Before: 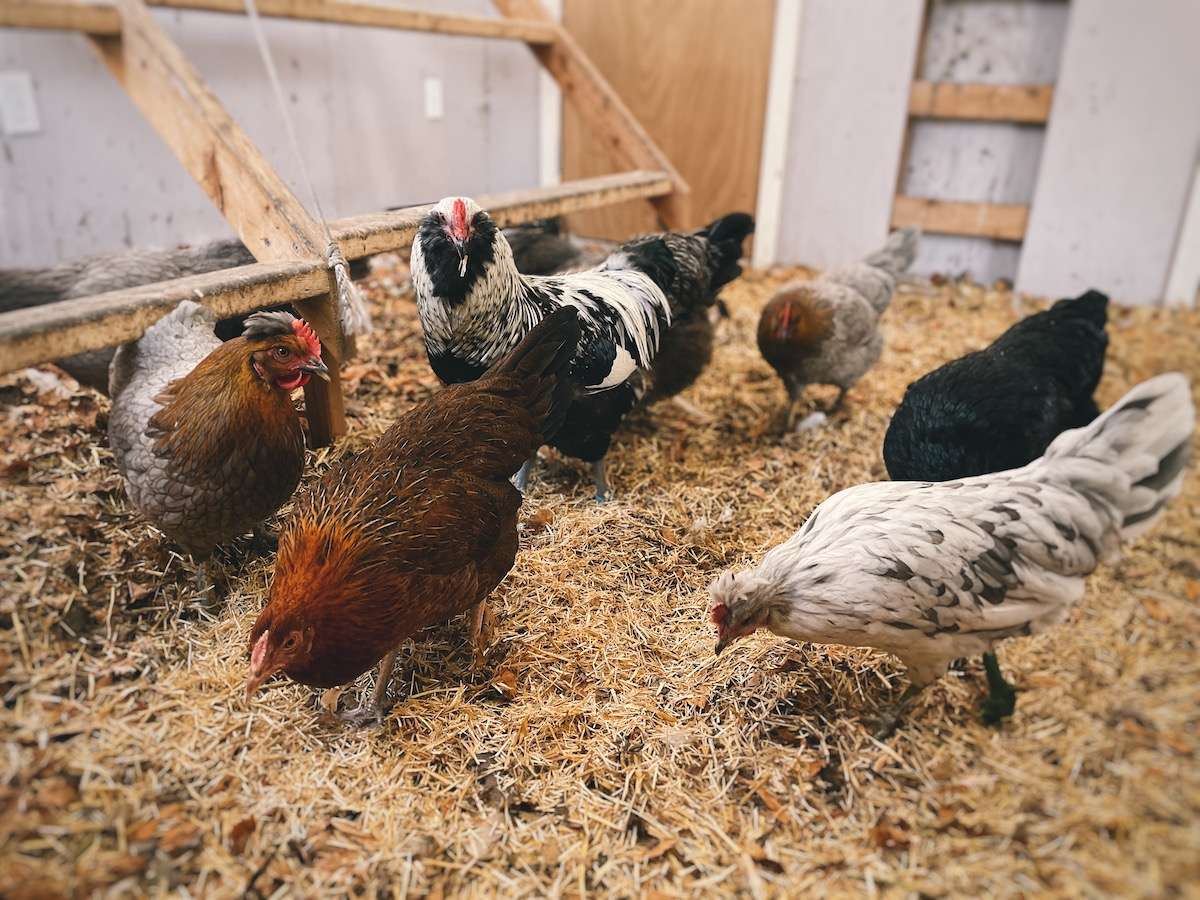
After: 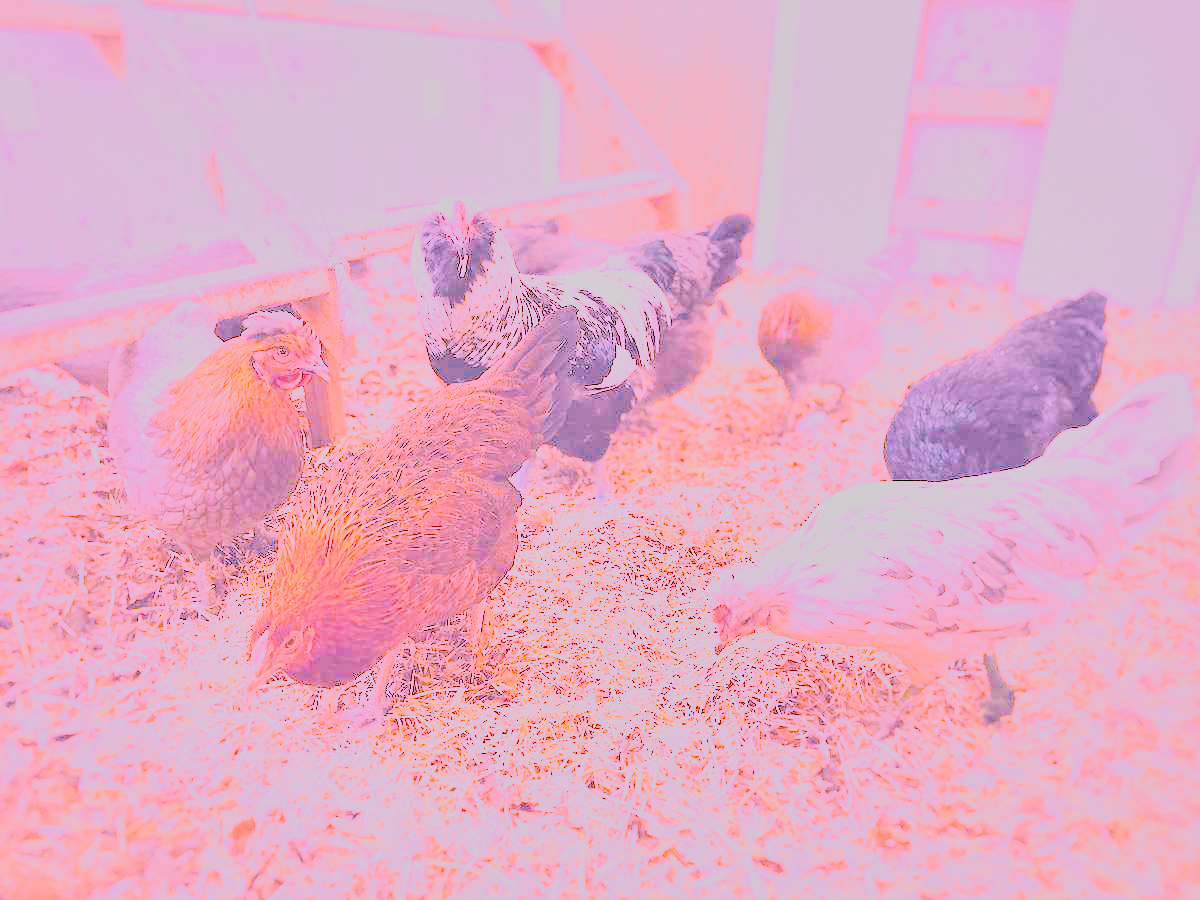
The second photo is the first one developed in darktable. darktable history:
white balance: red 1.828, blue 1.8
highlight reconstruction: iterations 1, diameter of reconstruction 64 px
exposure: black level correction 0, exposure 0.7 EV, compensate exposure bias true, compensate highlight preservation false
filmic rgb: black relative exposure -7.65 EV, white relative exposure 4.56 EV, hardness 3.61, contrast 0.812, color science v6 (2022)
base curve: curves: ch0 [(0, 0) (0.026, 0.03) (0.109, 0.232) (0.351, 0.748) (0.669, 0.968) (1, 1)]
shadows and highlights: soften with gaussian
tone curve: curves: ch0 [(0, 0) (0.08, 0.04) (0.17, 0.11) (0.5, 0.5) (0.83, 0.89) (0.92, 0.96) (1, 1)], preserve colors none
color balance rgb: linear chroma grading › global chroma -5.5%
color balance: lift [1, 1.007, 1, 1]
